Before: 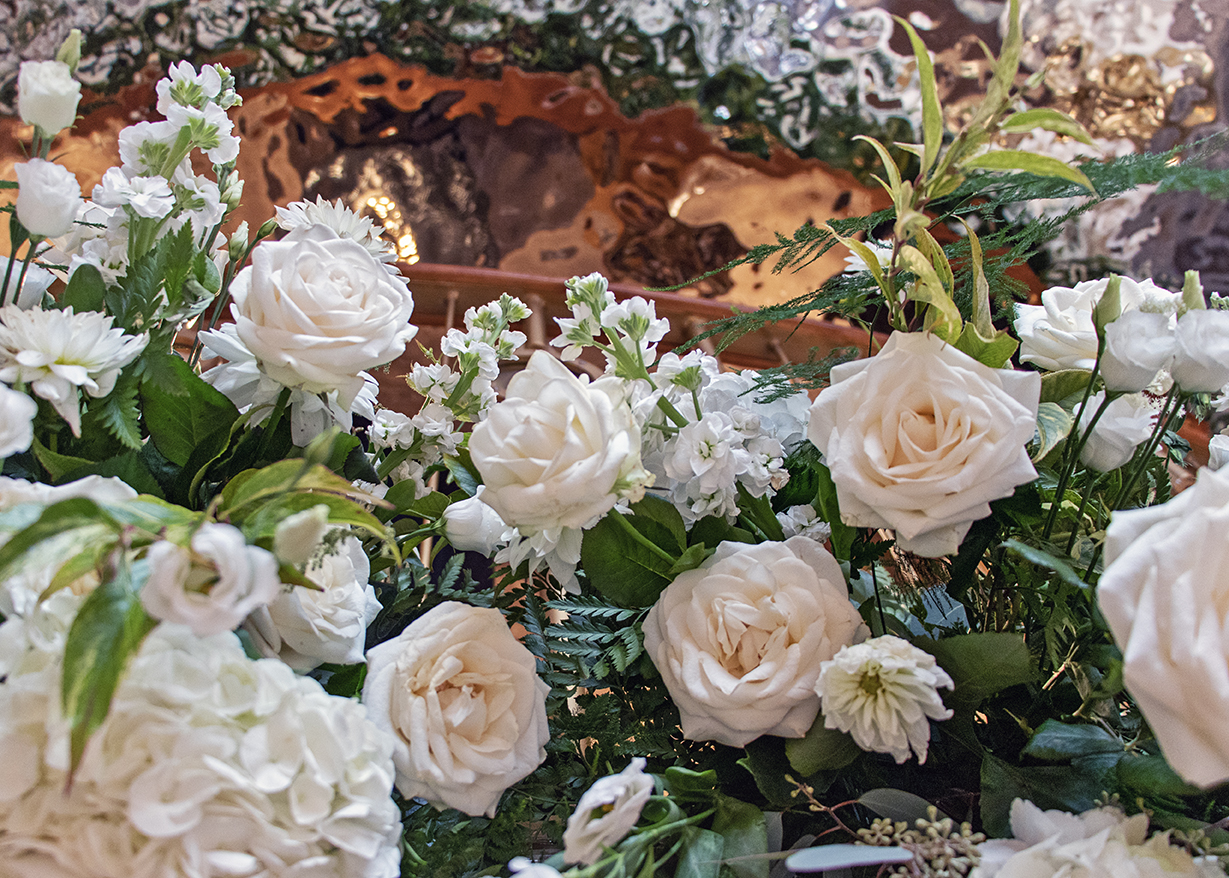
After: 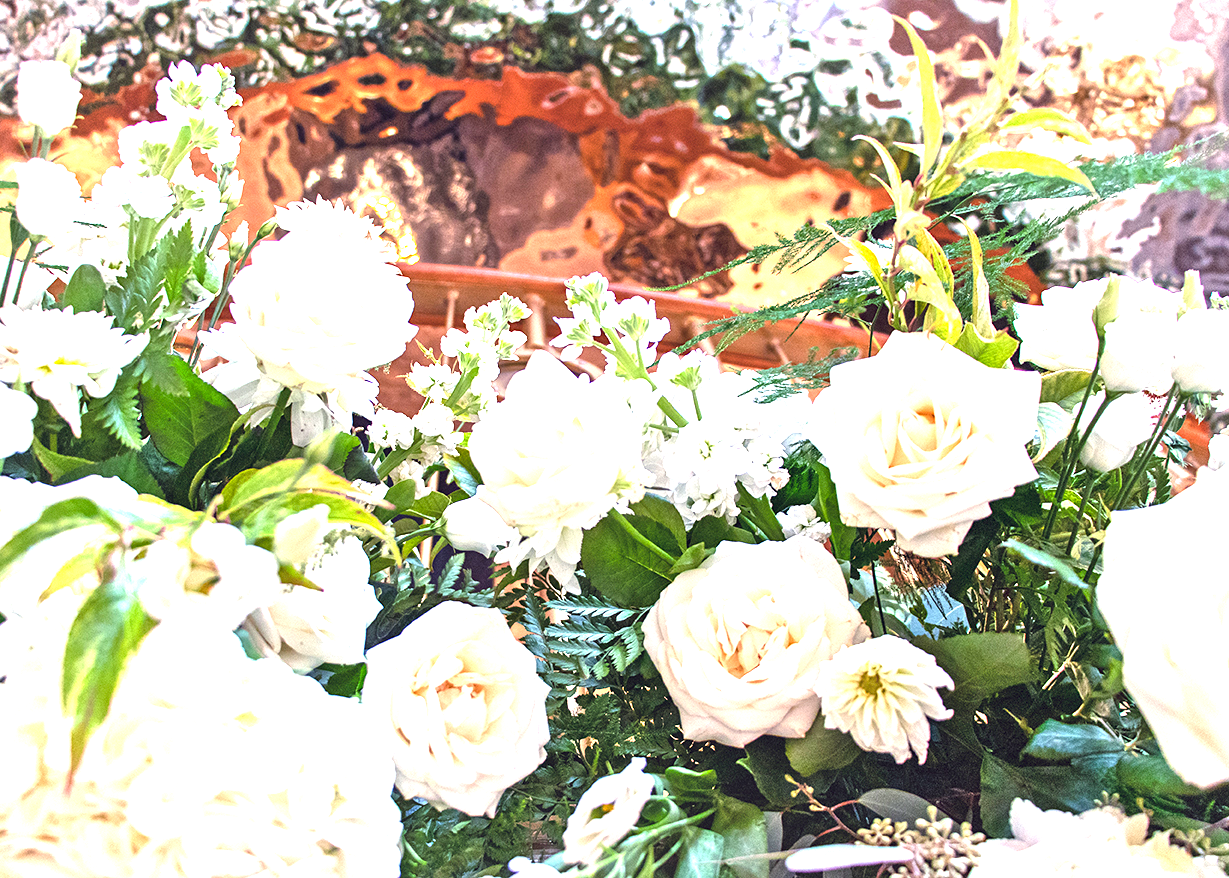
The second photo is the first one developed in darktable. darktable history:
exposure: black level correction 0, exposure 1.977 EV, compensate highlight preservation false
levels: white 99.97%
tone equalizer: mask exposure compensation -0.501 EV
